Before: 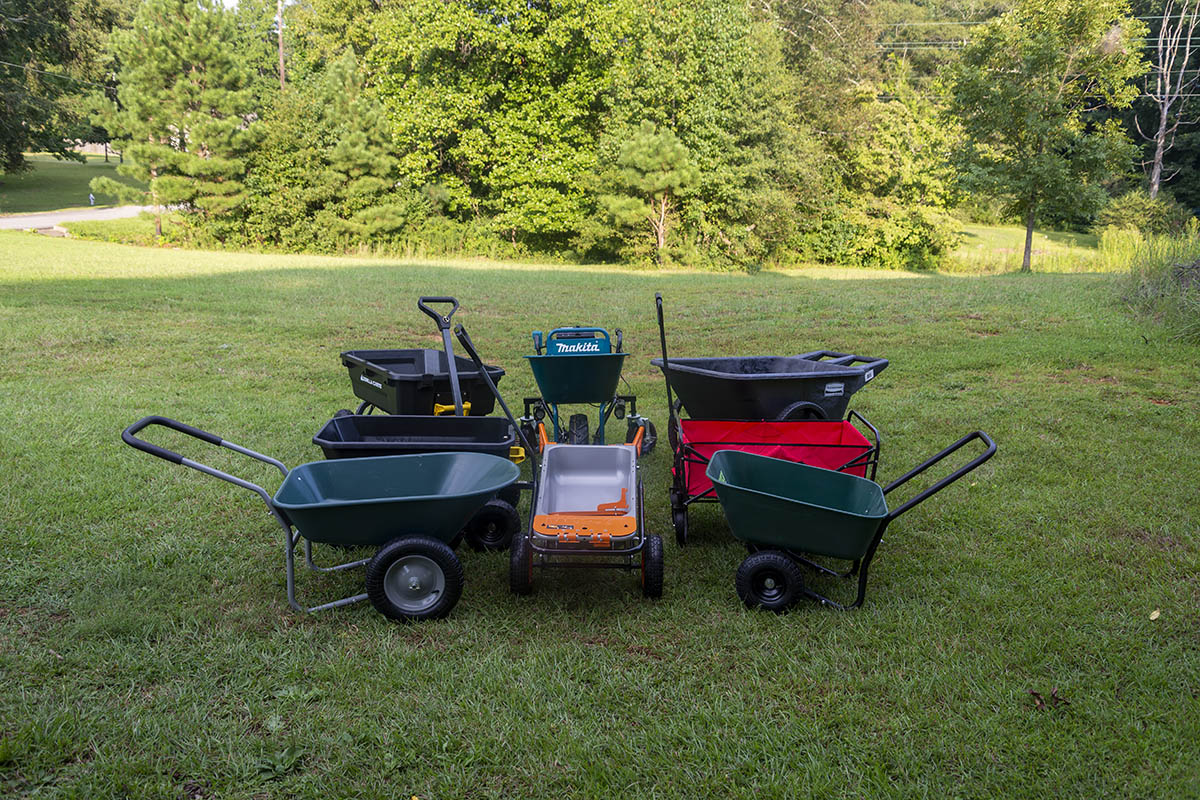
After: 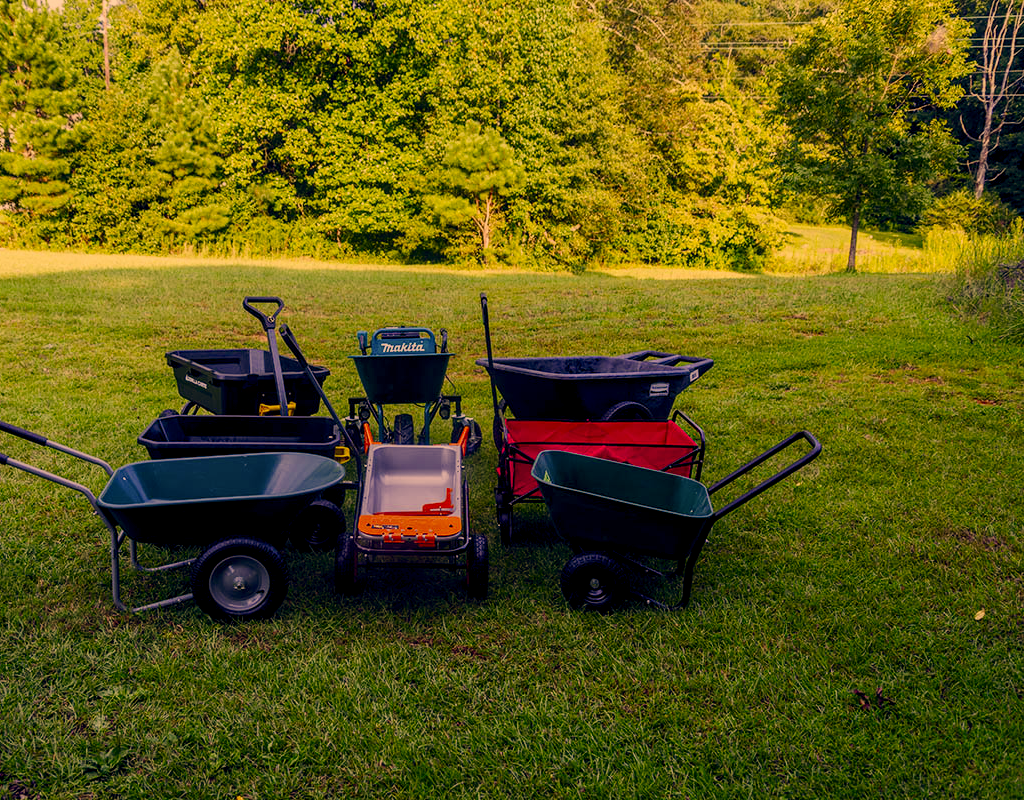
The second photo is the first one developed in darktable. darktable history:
shadows and highlights: shadows -10.6, white point adjustment 1.37, highlights 10.27
crop and rotate: left 14.6%
color correction: highlights a* 18.51, highlights b* 35.48, shadows a* 1.58, shadows b* 6.52, saturation 1.02
filmic rgb: black relative exposure -7.65 EV, white relative exposure 4.56 EV, hardness 3.61
local contrast: on, module defaults
contrast brightness saturation: contrast 0.115, brightness -0.118, saturation 0.197
color balance rgb: global offset › chroma 0.259%, global offset › hue 256.97°, perceptual saturation grading › global saturation 20%, perceptual saturation grading › highlights -24.948%, perceptual saturation grading › shadows 49.823%
